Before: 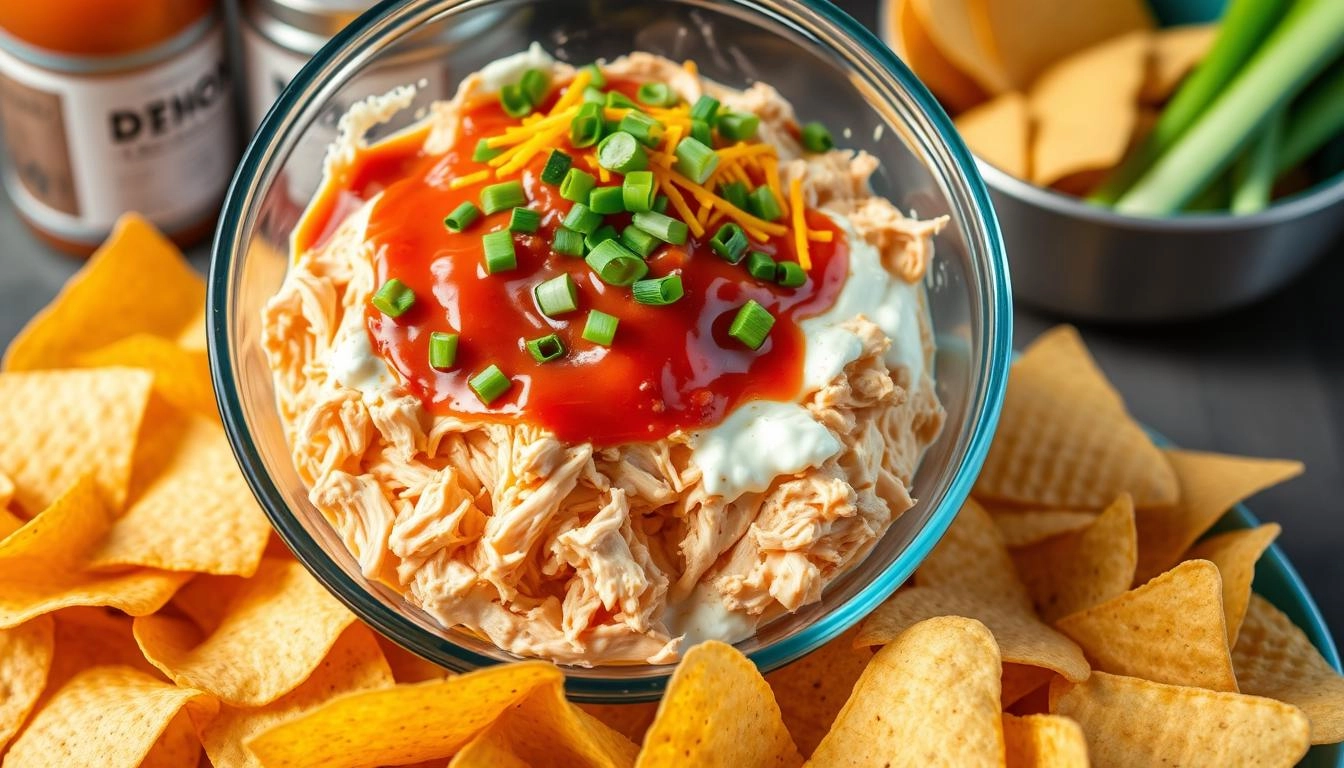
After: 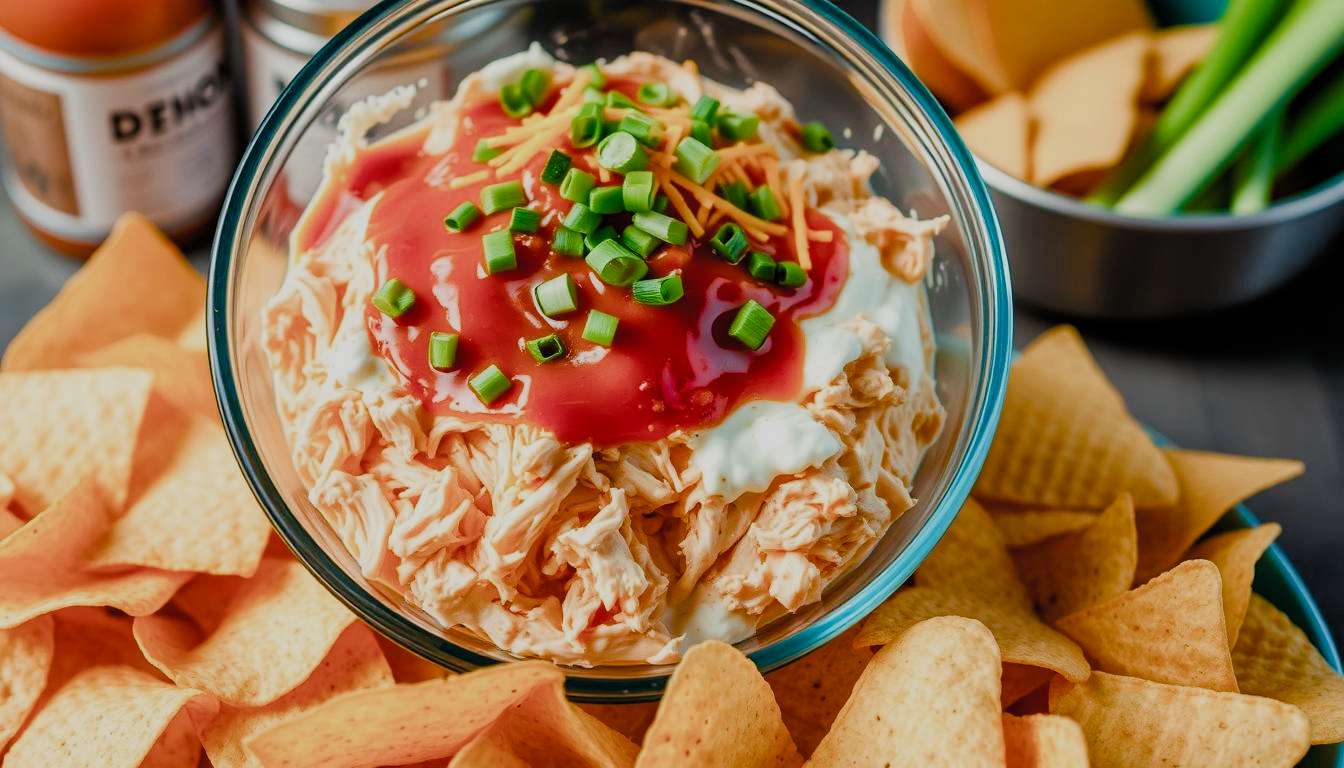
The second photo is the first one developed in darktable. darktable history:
color balance rgb: shadows lift › hue 86.26°, linear chroma grading › global chroma 3.076%, perceptual saturation grading › global saturation 24.787%, perceptual saturation grading › highlights -50.886%, perceptual saturation grading › mid-tones 19.184%, perceptual saturation grading › shadows 61.407%
filmic rgb: black relative exposure -7.65 EV, white relative exposure 4.56 EV, hardness 3.61, color science v4 (2020)
